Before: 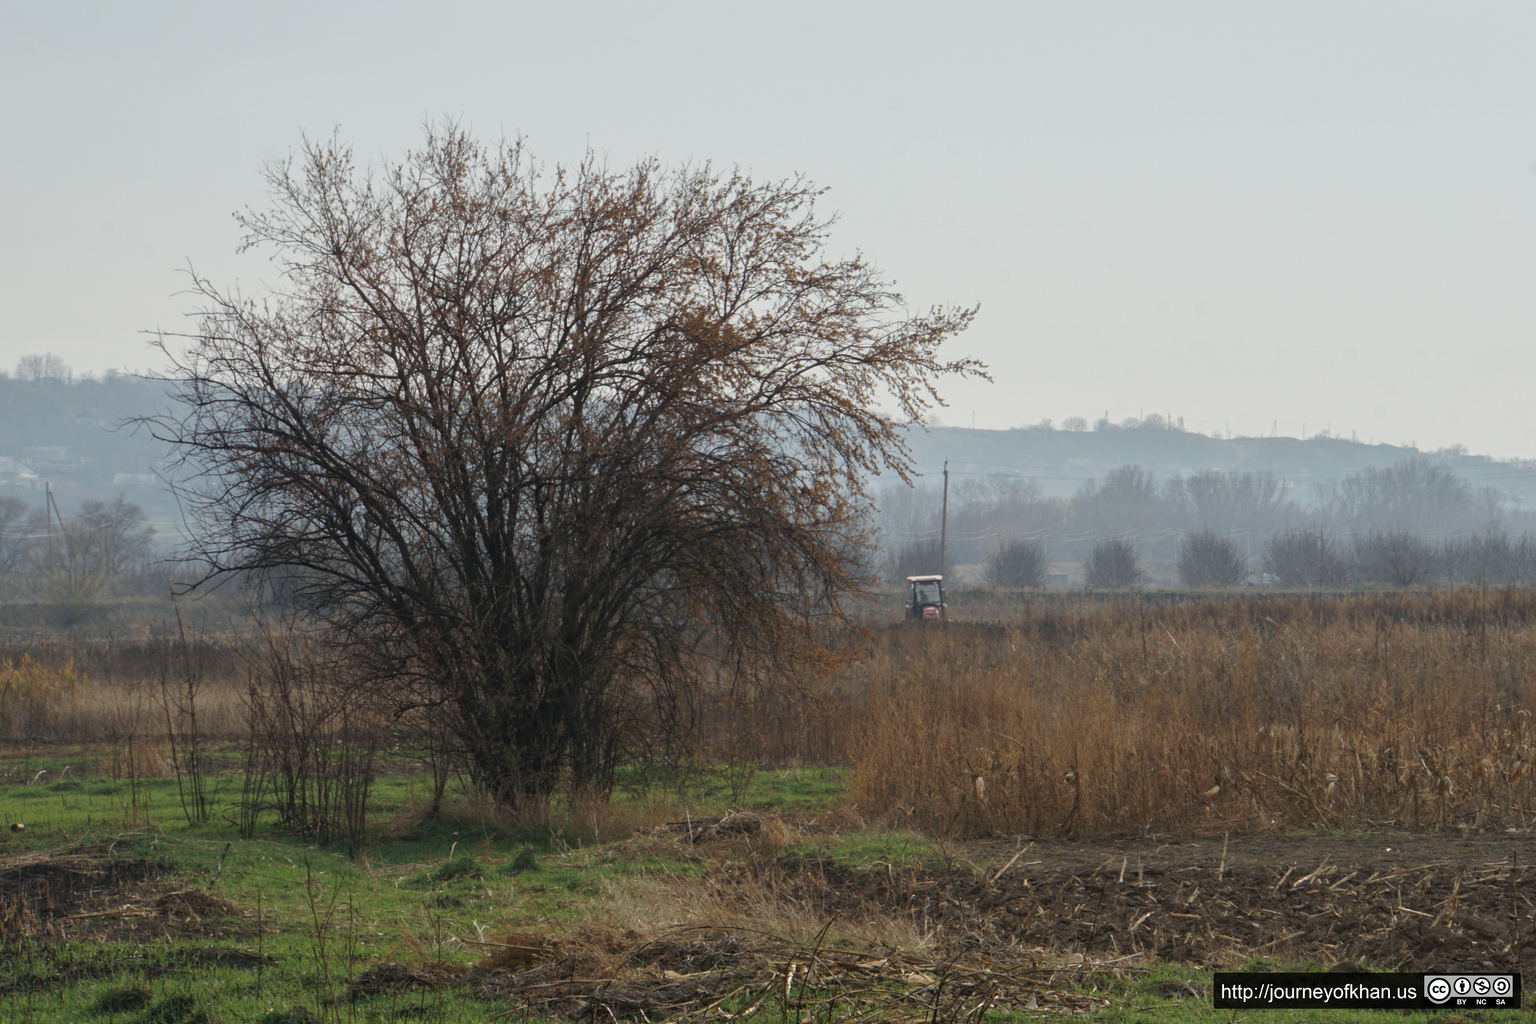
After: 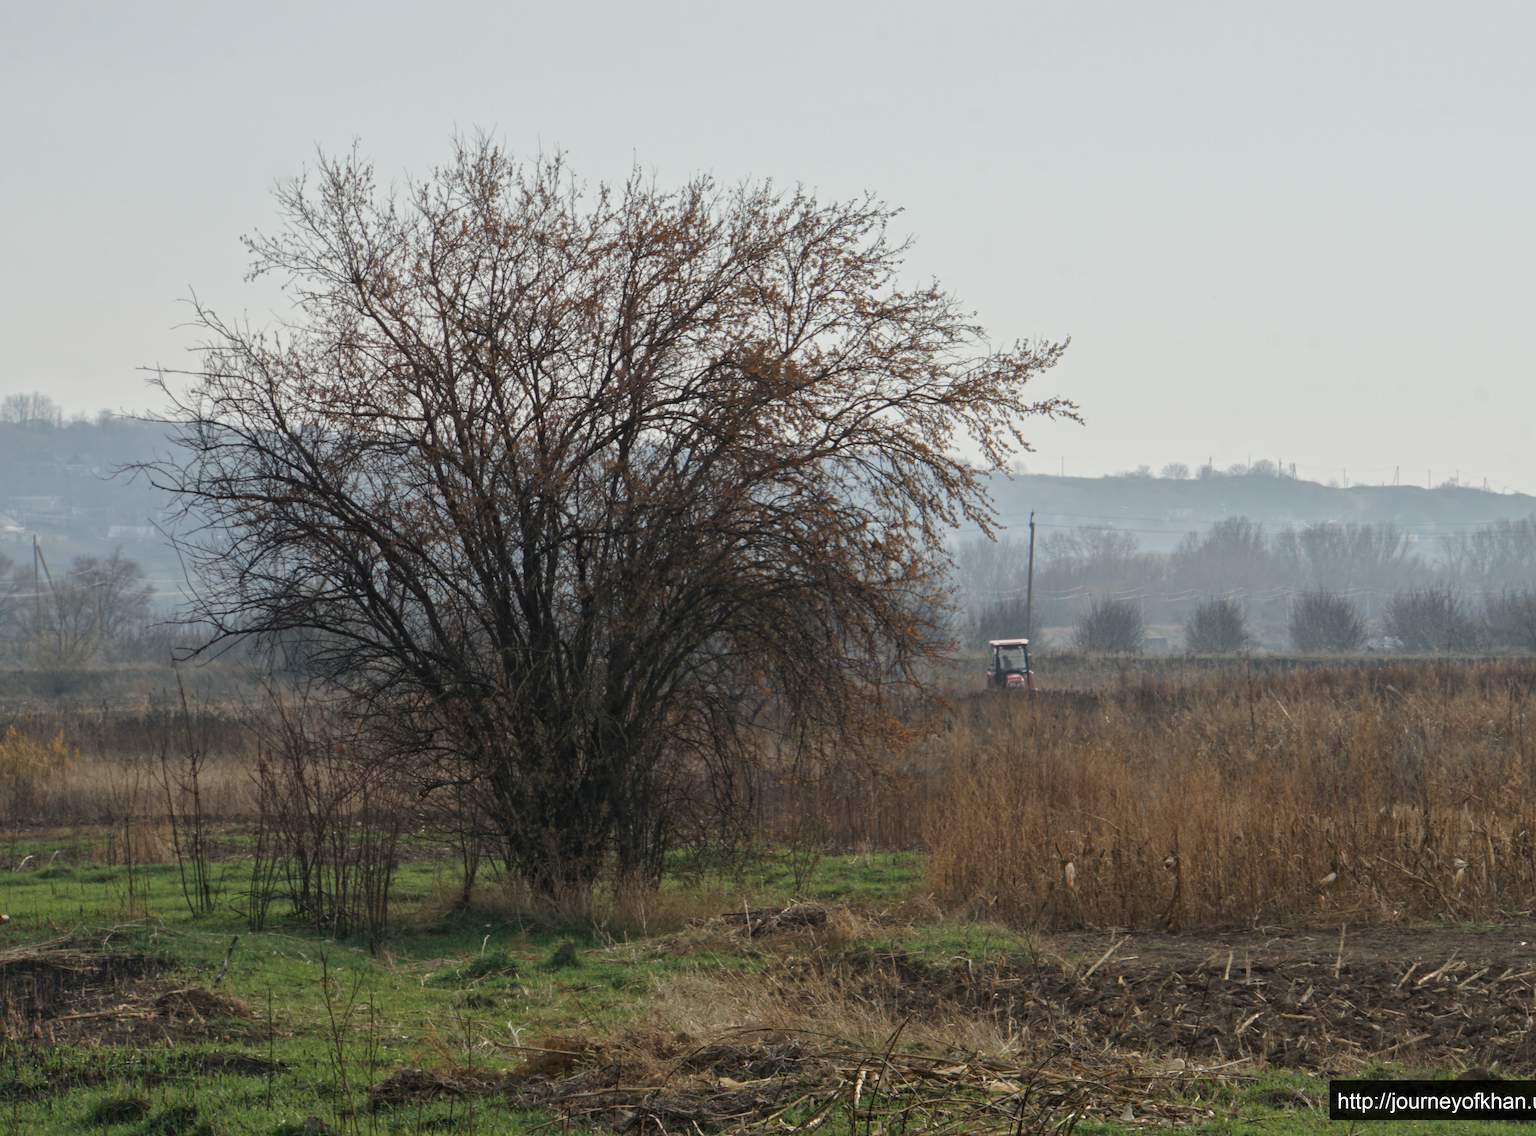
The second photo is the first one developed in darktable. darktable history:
crop and rotate: left 1.088%, right 8.807%
local contrast: mode bilateral grid, contrast 20, coarseness 50, detail 120%, midtone range 0.2
